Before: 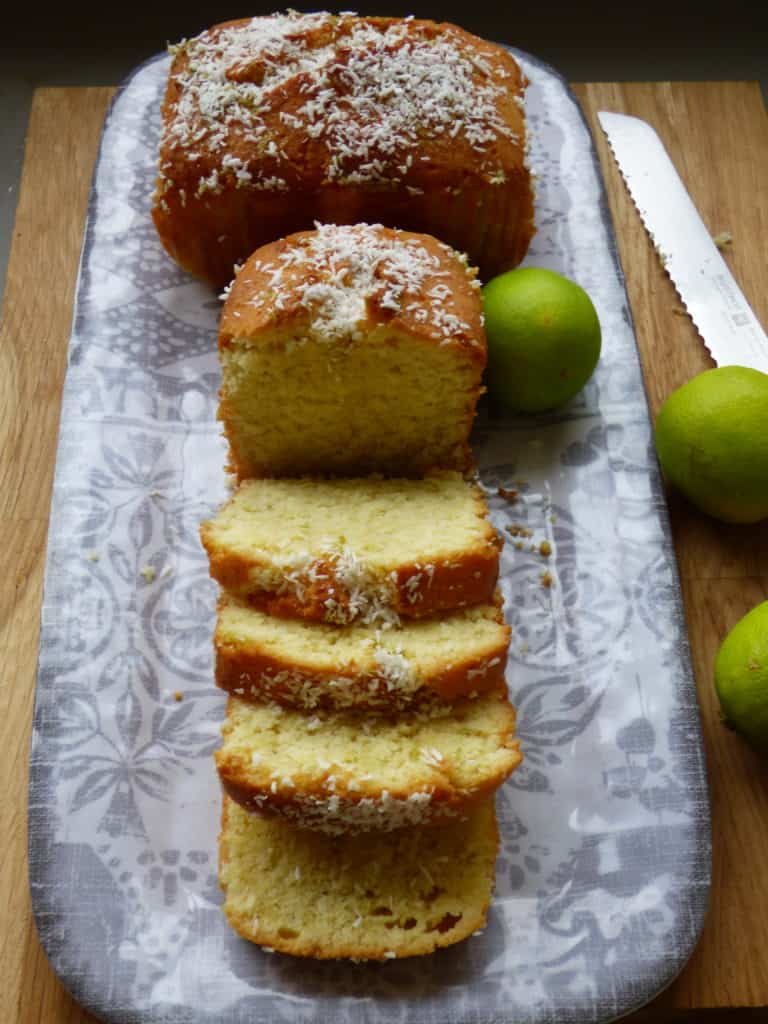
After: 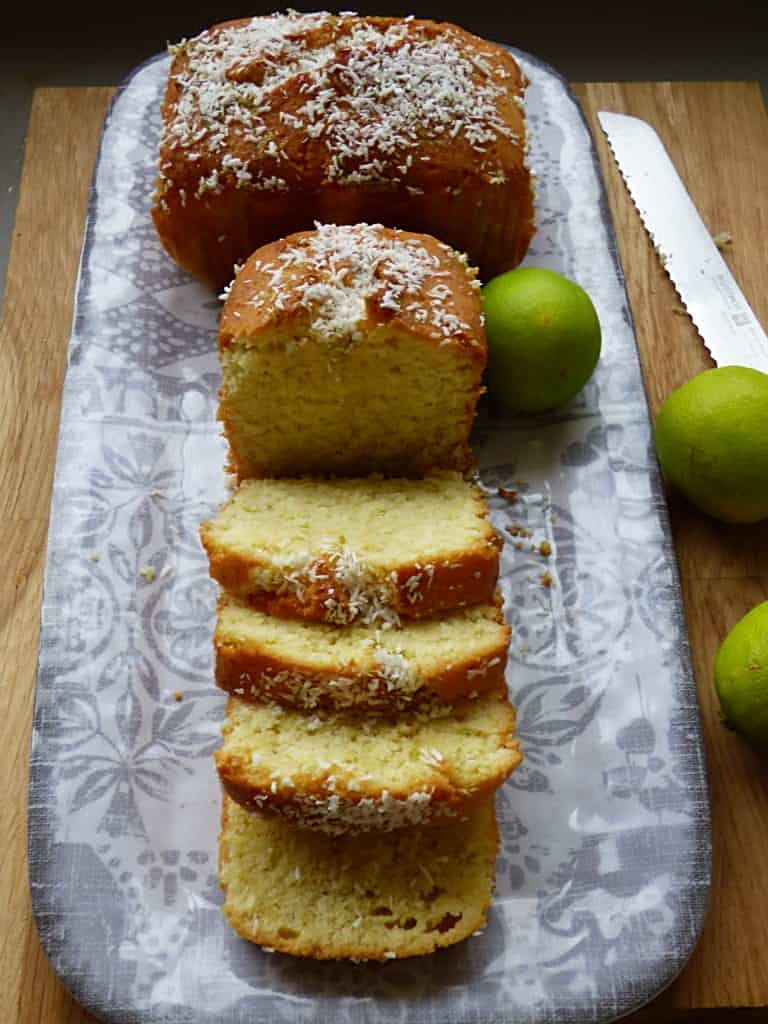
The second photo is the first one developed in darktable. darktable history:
sharpen: amount 0.488
